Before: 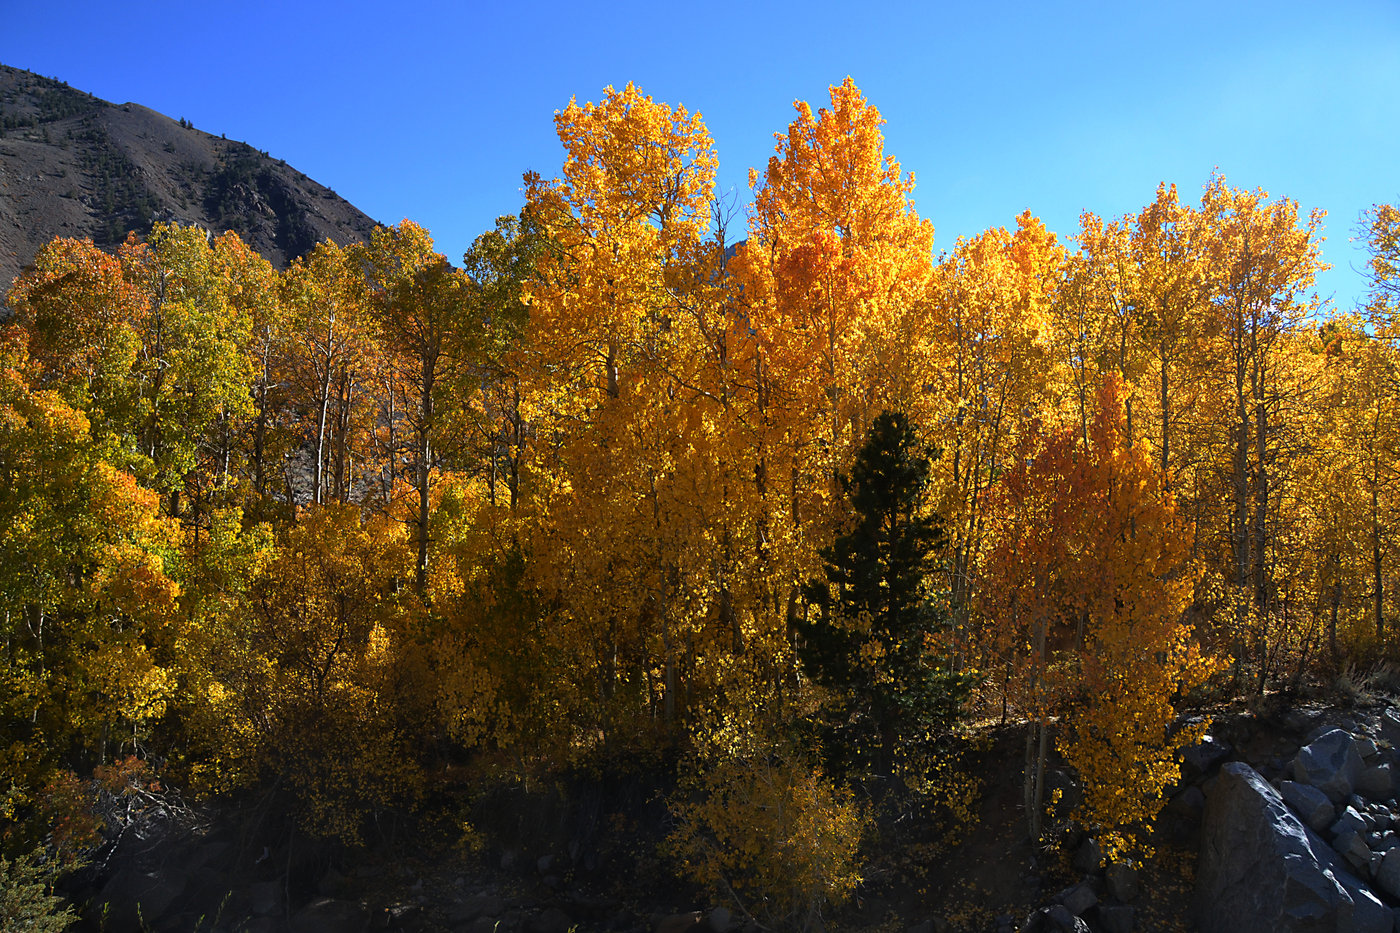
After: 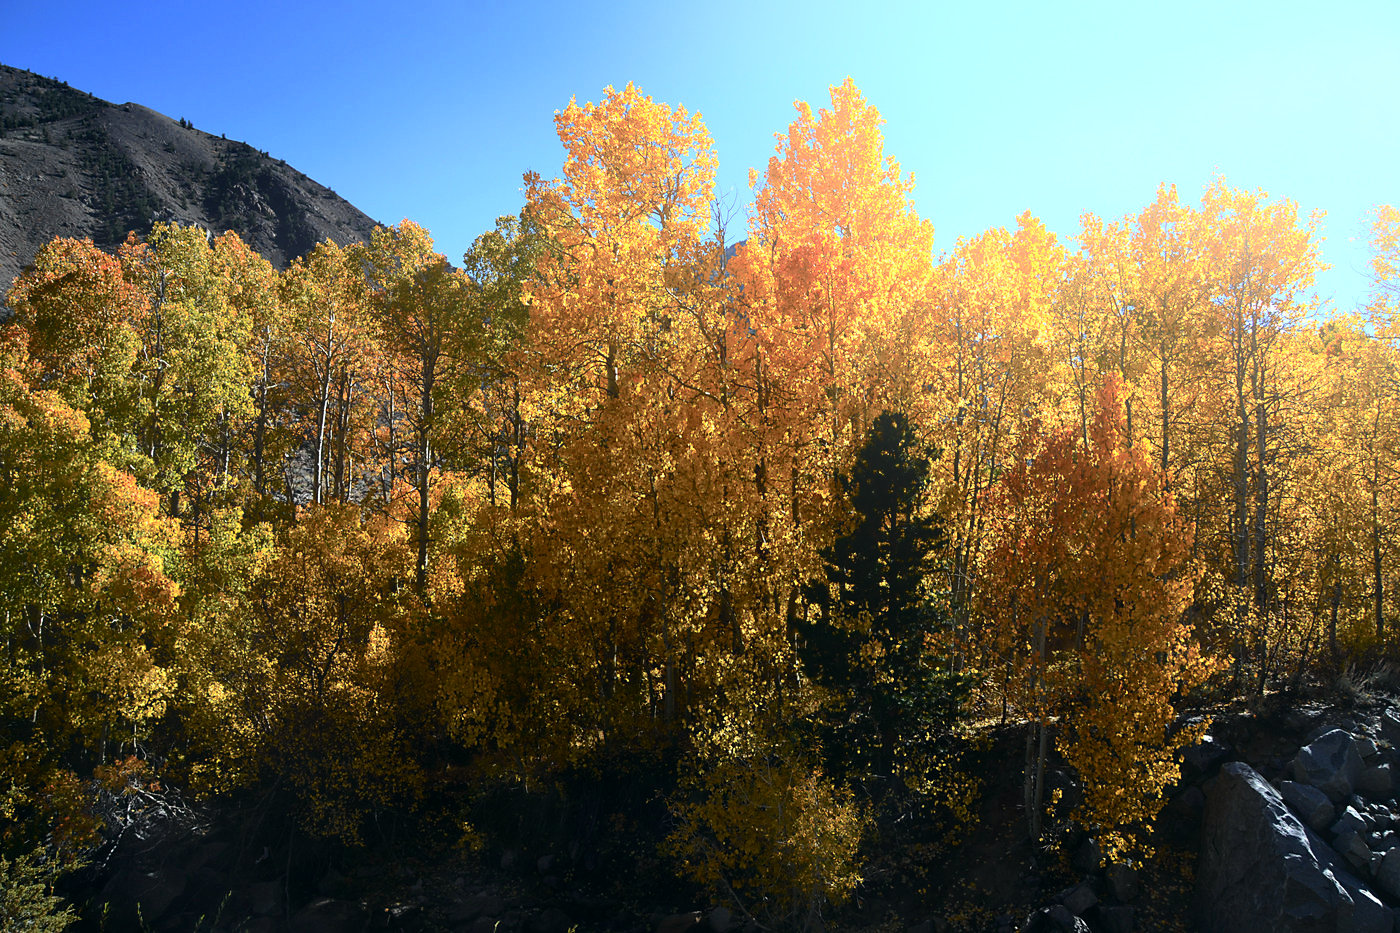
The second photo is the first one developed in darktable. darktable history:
bloom: threshold 82.5%, strength 16.25%
exposure: black level correction 0.001, exposure 0.14 EV, compensate highlight preservation false
tone equalizer: on, module defaults
tone curve: curves: ch0 [(0, 0) (0.081, 0.044) (0.185, 0.13) (0.283, 0.238) (0.416, 0.449) (0.495, 0.524) (0.686, 0.743) (0.826, 0.865) (0.978, 0.988)]; ch1 [(0, 0) (0.147, 0.166) (0.321, 0.362) (0.371, 0.402) (0.423, 0.442) (0.479, 0.472) (0.505, 0.497) (0.521, 0.506) (0.551, 0.537) (0.586, 0.574) (0.625, 0.618) (0.68, 0.681) (1, 1)]; ch2 [(0, 0) (0.346, 0.362) (0.404, 0.427) (0.502, 0.495) (0.531, 0.513) (0.547, 0.533) (0.582, 0.596) (0.629, 0.631) (0.717, 0.678) (1, 1)], color space Lab, independent channels, preserve colors none
